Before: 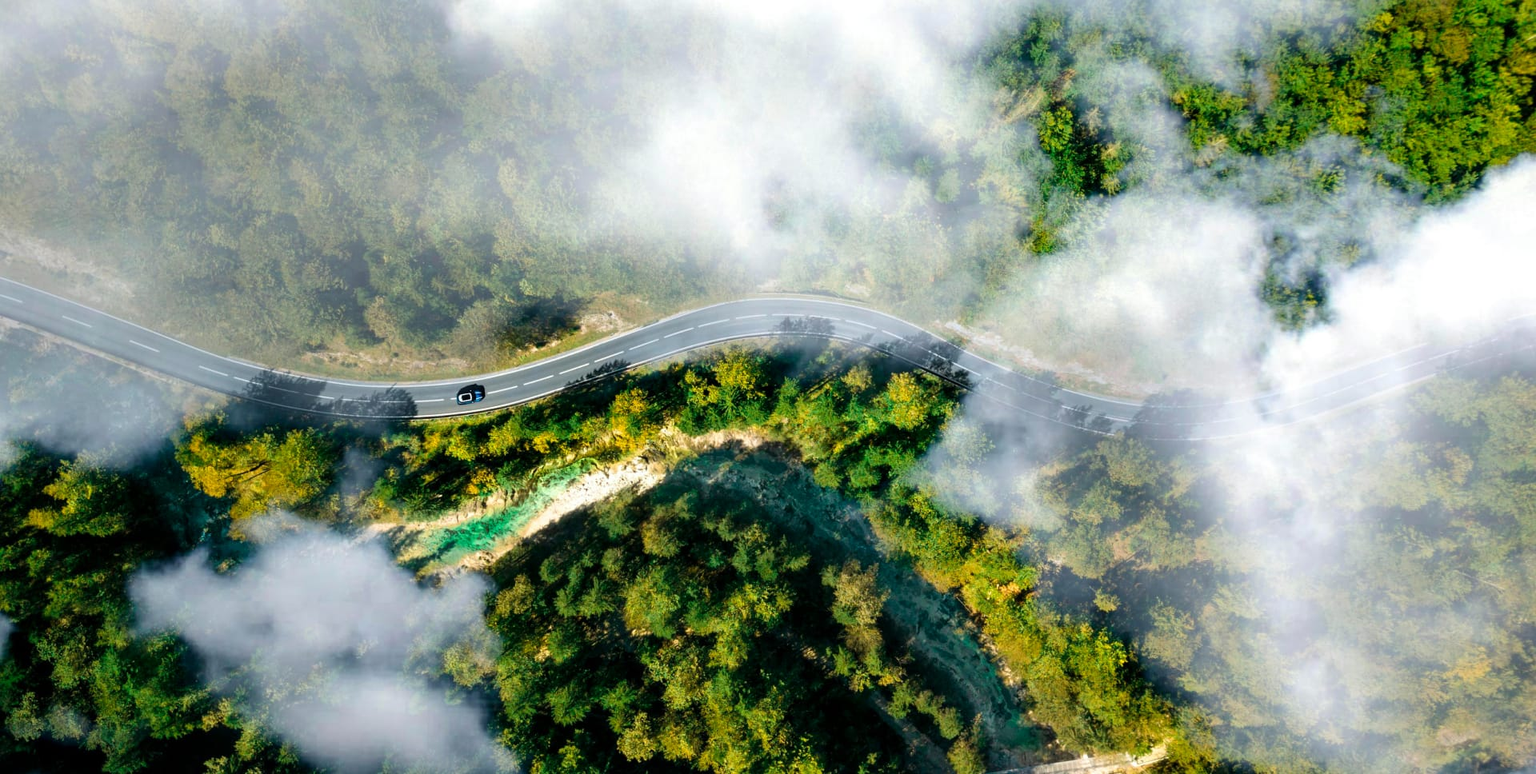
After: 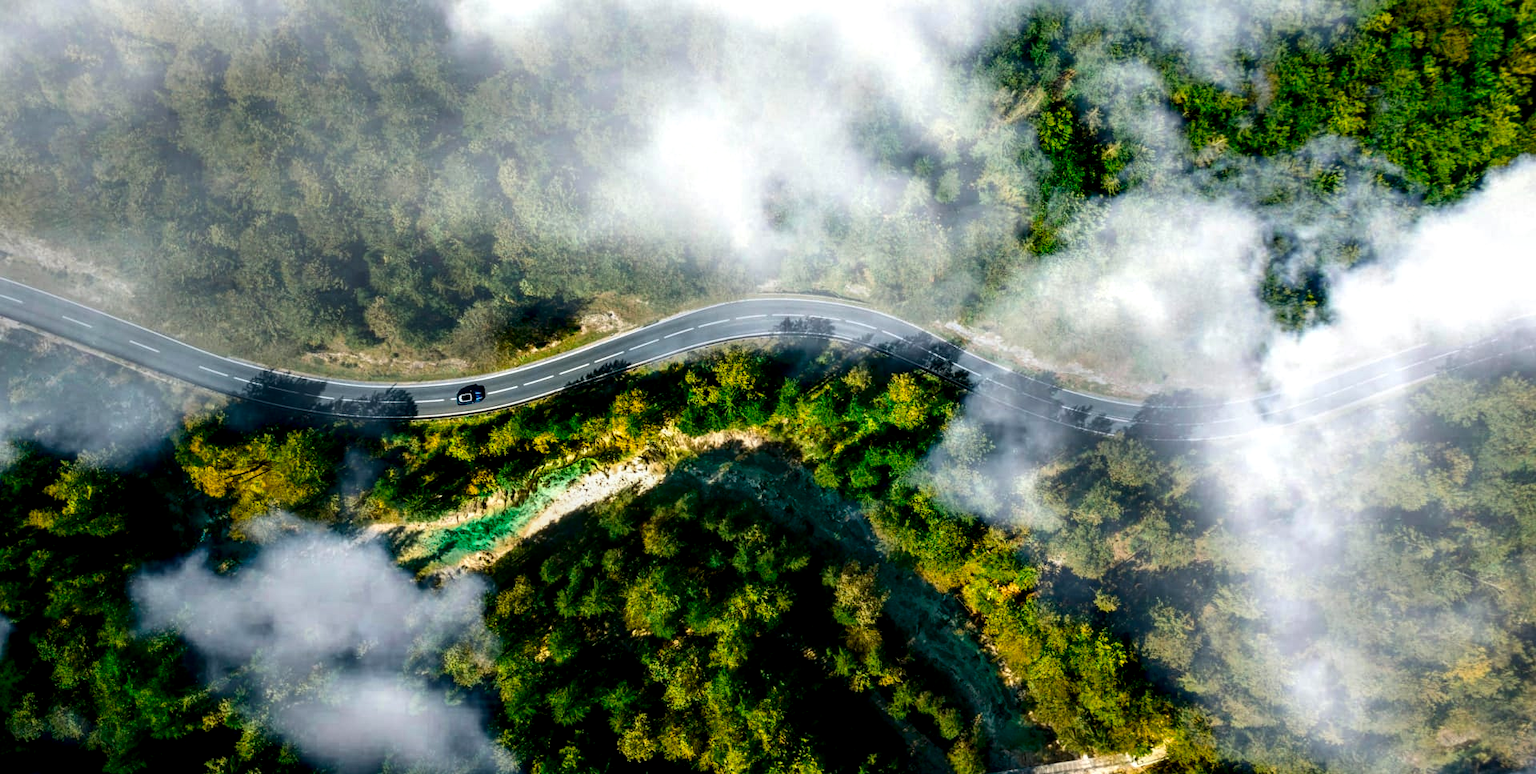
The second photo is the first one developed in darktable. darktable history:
local contrast: detail 130%
contrast brightness saturation: contrast 0.13, brightness -0.24, saturation 0.14
